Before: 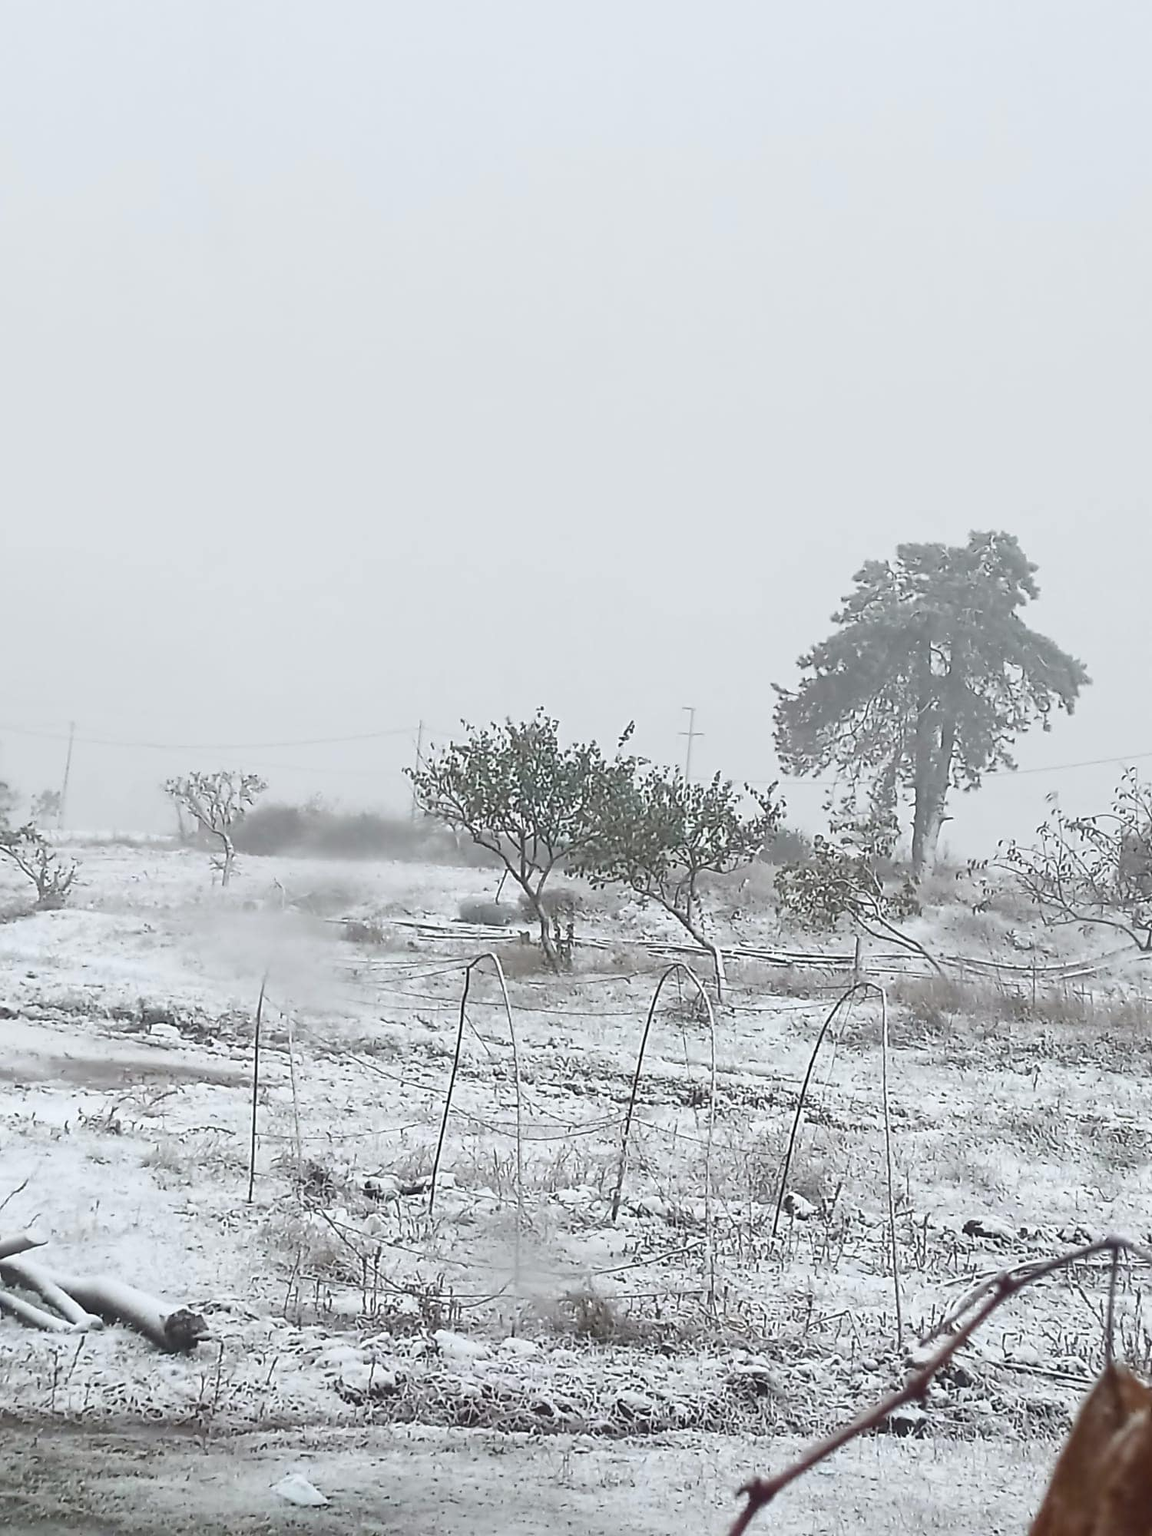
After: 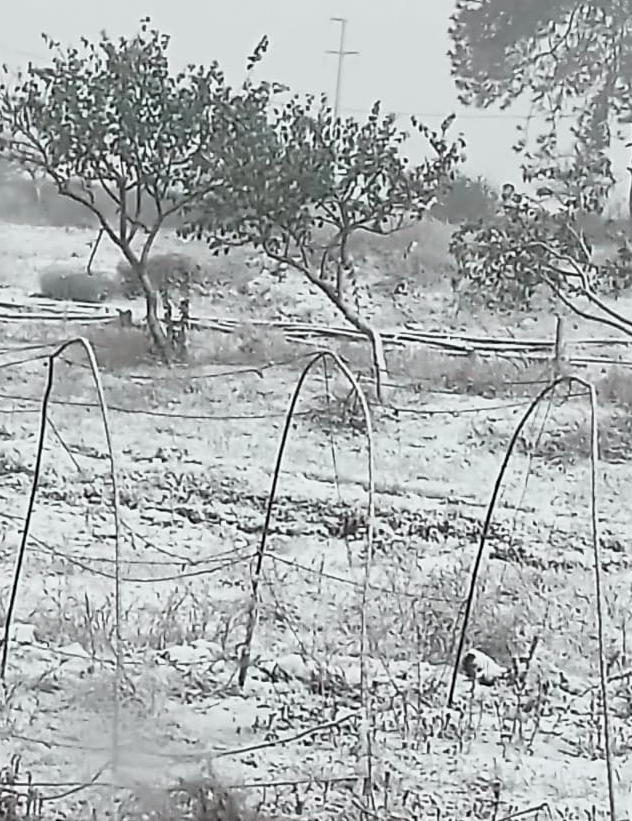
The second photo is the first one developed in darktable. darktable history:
crop: left 37.221%, top 45.169%, right 20.63%, bottom 13.777%
tone curve: curves: ch0 [(0, 0) (0.058, 0.027) (0.214, 0.183) (0.304, 0.288) (0.561, 0.554) (0.687, 0.677) (0.768, 0.768) (0.858, 0.861) (0.986, 0.957)]; ch1 [(0, 0) (0.172, 0.123) (0.312, 0.296) (0.437, 0.429) (0.471, 0.469) (0.502, 0.5) (0.513, 0.515) (0.583, 0.604) (0.631, 0.659) (0.703, 0.721) (0.889, 0.924) (1, 1)]; ch2 [(0, 0) (0.411, 0.424) (0.485, 0.497) (0.502, 0.5) (0.517, 0.511) (0.566, 0.573) (0.622, 0.613) (0.709, 0.677) (1, 1)], color space Lab, independent channels, preserve colors none
